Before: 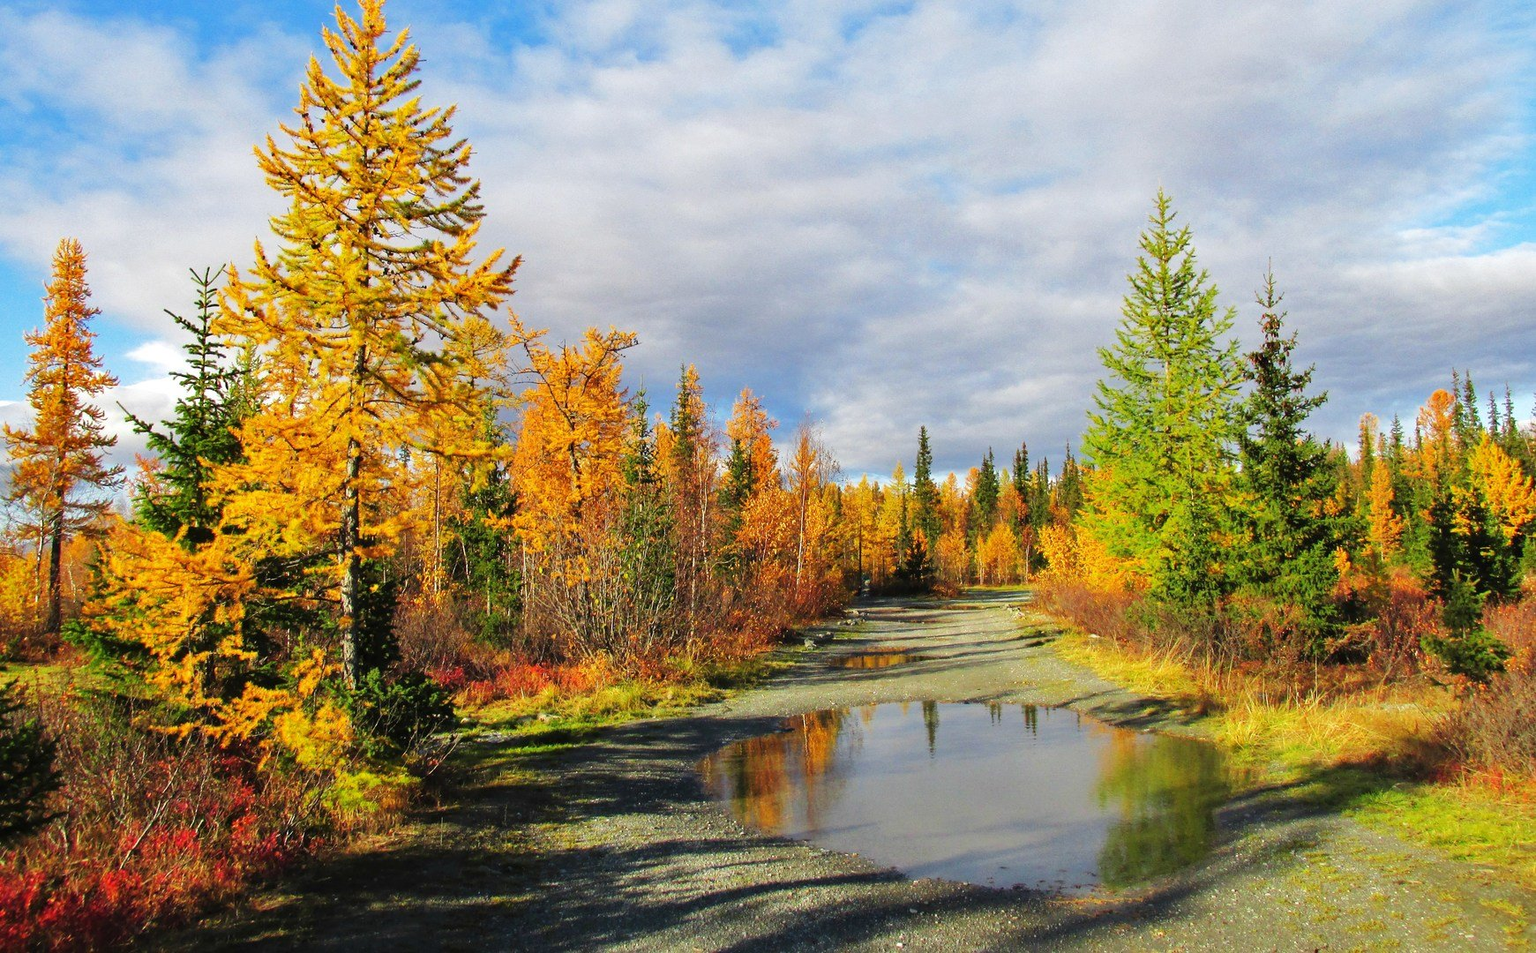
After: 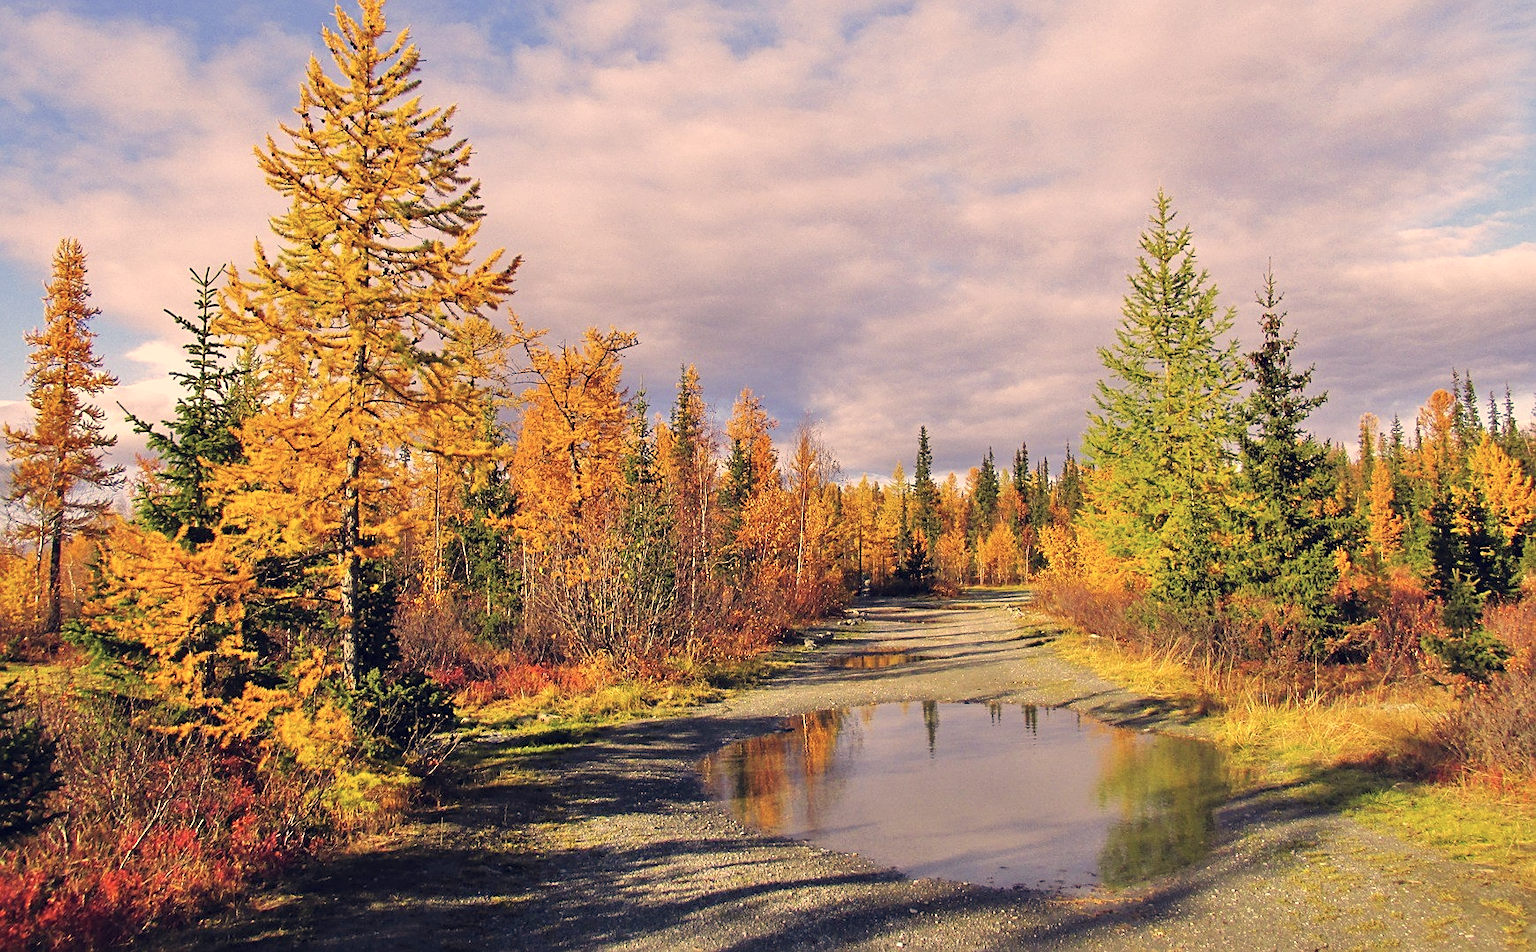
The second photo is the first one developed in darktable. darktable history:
tone equalizer: -8 EV -0.001 EV, -7 EV 0.004 EV, -6 EV -0.037 EV, -5 EV 0.014 EV, -4 EV -0.019 EV, -3 EV 0.032 EV, -2 EV -0.076 EV, -1 EV -0.313 EV, +0 EV -0.594 EV
color correction: highlights a* 19.94, highlights b* 27.03, shadows a* 3.4, shadows b* -17.93, saturation 0.717
sharpen: amount 0.499
exposure: black level correction 0.001, exposure 0.5 EV, compensate exposure bias true, compensate highlight preservation false
